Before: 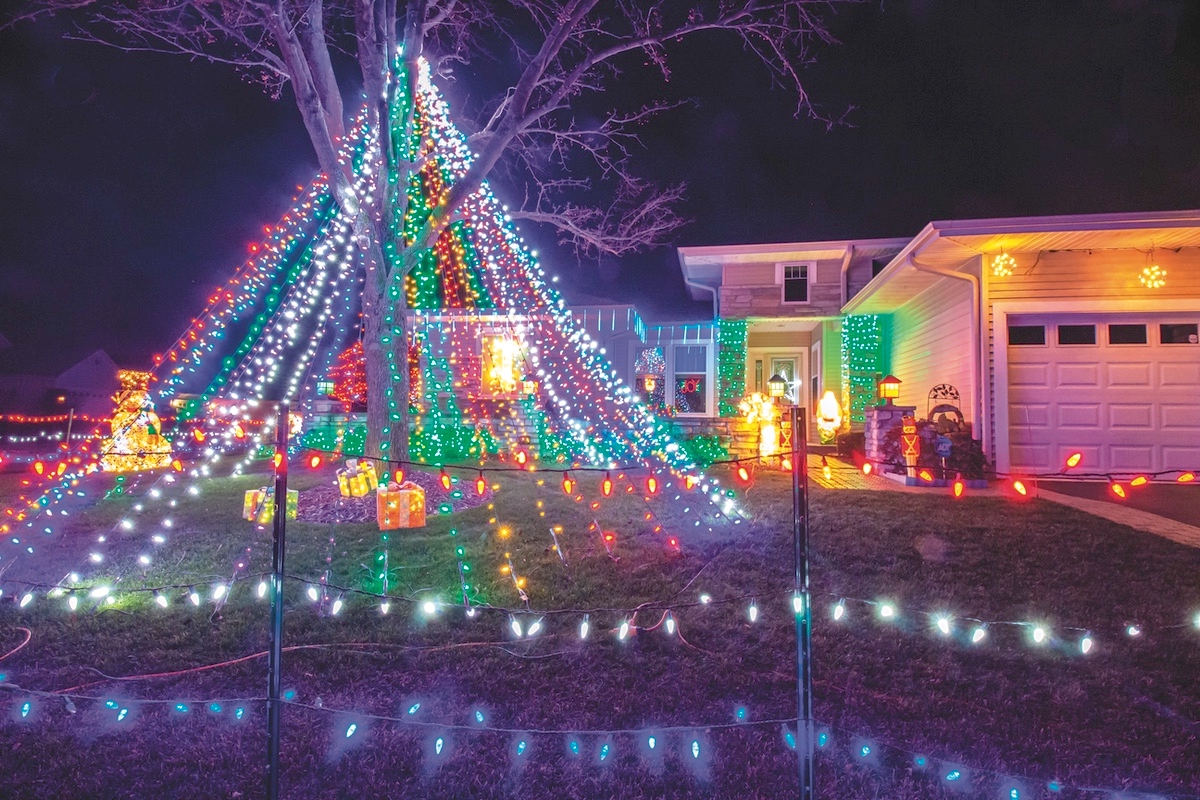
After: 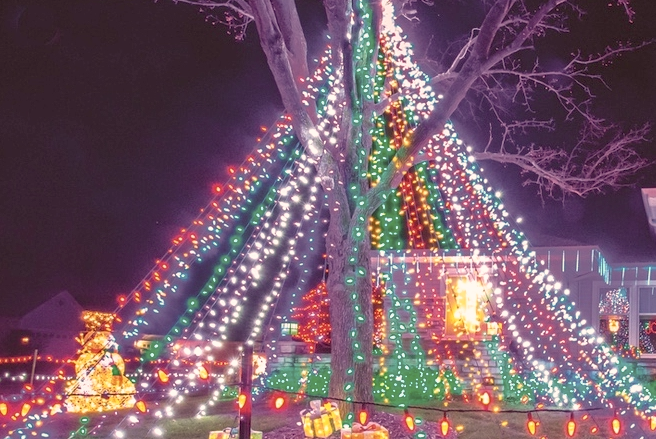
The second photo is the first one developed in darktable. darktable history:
crop and rotate: left 3.047%, top 7.509%, right 42.236%, bottom 37.598%
color correction: highlights a* 10.21, highlights b* 9.79, shadows a* 8.61, shadows b* 7.88, saturation 0.8
